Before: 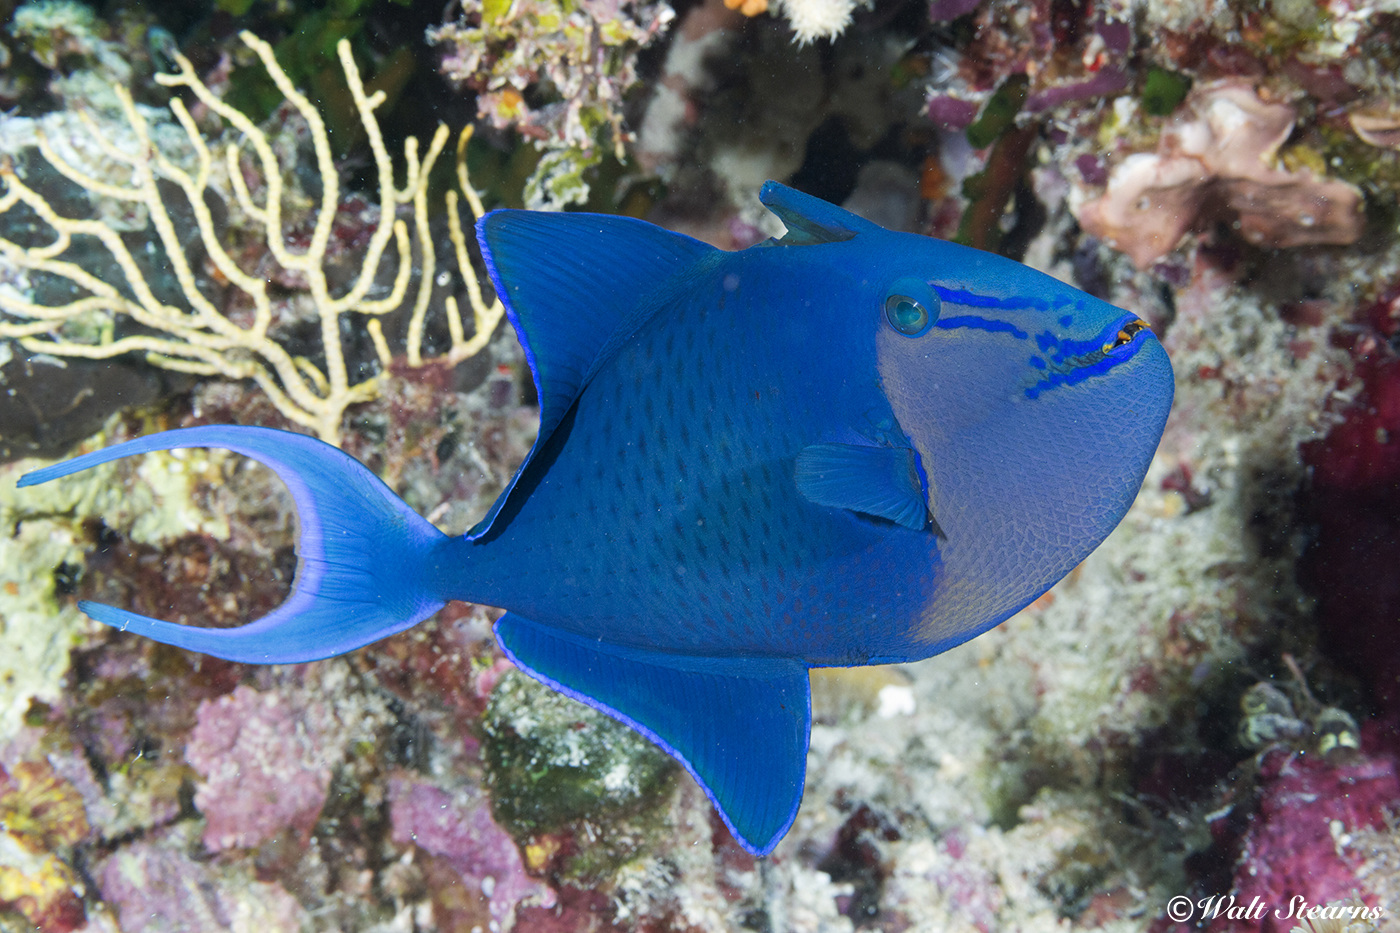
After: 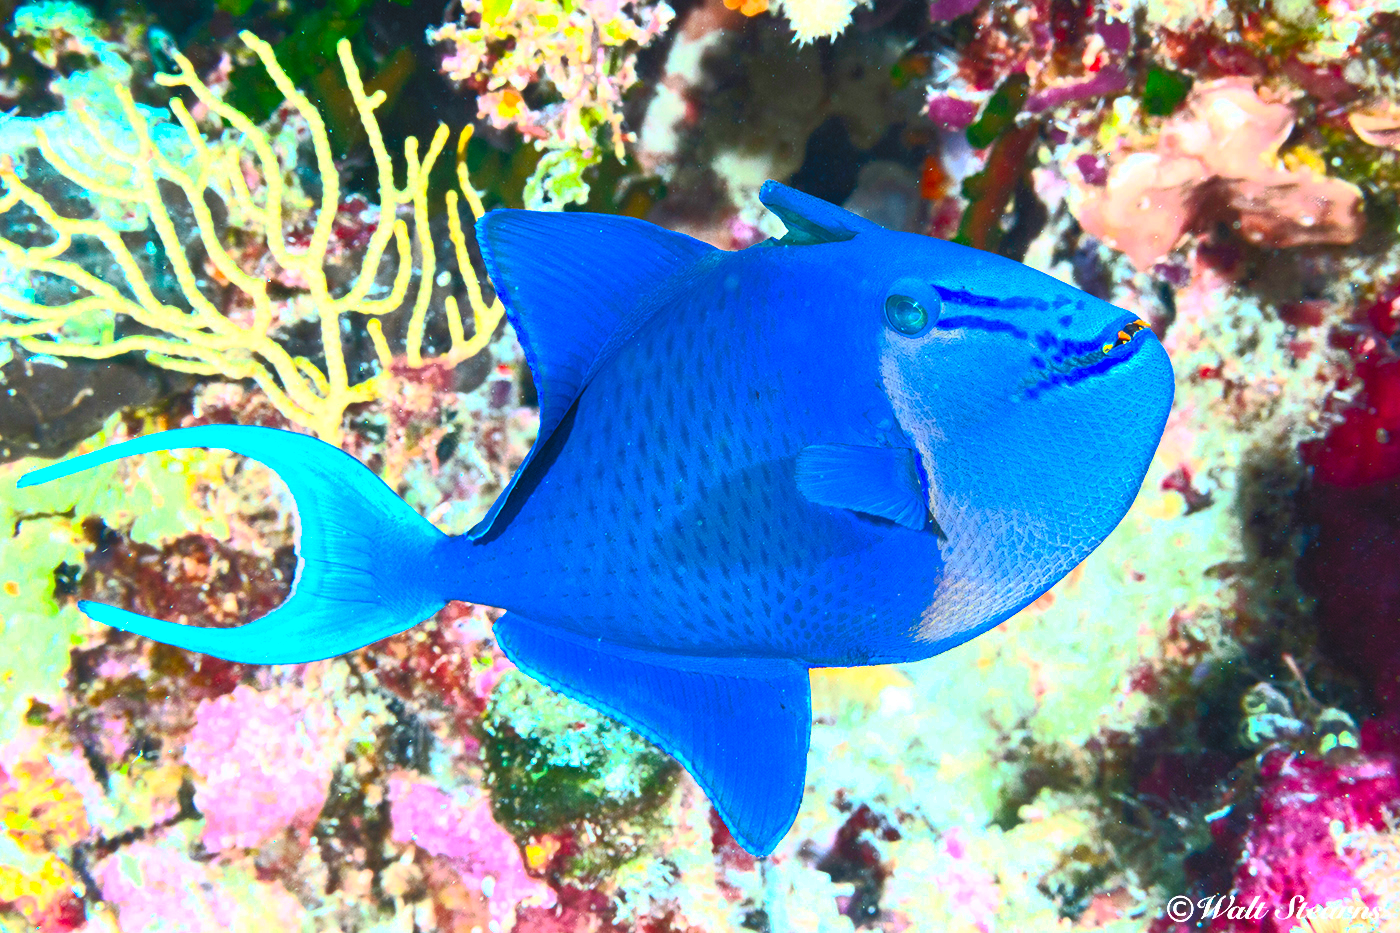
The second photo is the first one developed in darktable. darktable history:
tone curve: curves: ch0 [(0, 0) (0.003, 0.003) (0.011, 0.011) (0.025, 0.025) (0.044, 0.044) (0.069, 0.068) (0.1, 0.098) (0.136, 0.134) (0.177, 0.175) (0.224, 0.221) (0.277, 0.273) (0.335, 0.33) (0.399, 0.393) (0.468, 0.461) (0.543, 0.534) (0.623, 0.614) (0.709, 0.69) (0.801, 0.752) (0.898, 0.835) (1, 1)], preserve colors none
contrast brightness saturation: contrast 1, brightness 1, saturation 1
